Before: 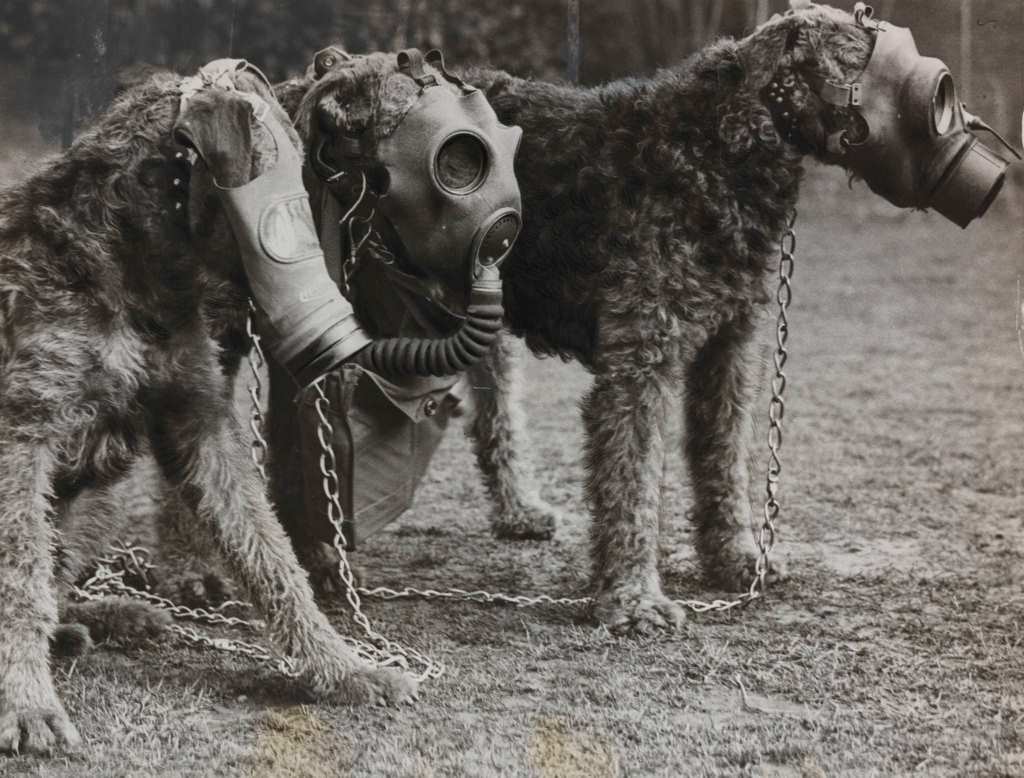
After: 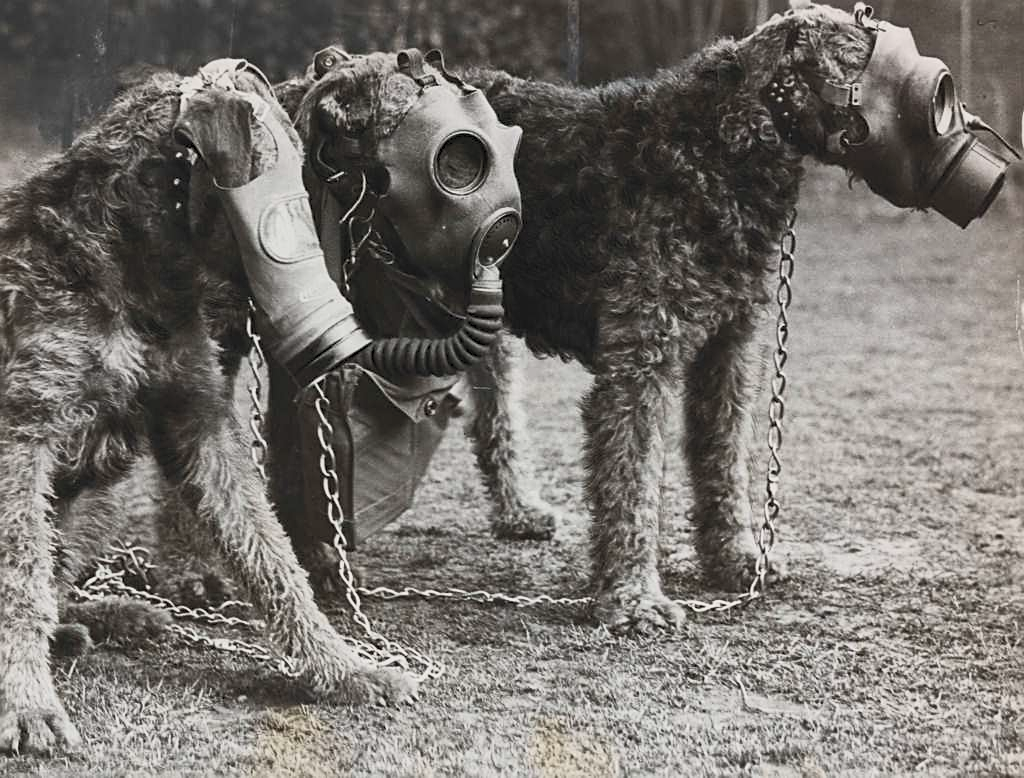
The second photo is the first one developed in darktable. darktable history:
exposure: black level correction 0, exposure -0.766 EV, compensate highlight preservation false
sharpen: on, module defaults
contrast brightness saturation: contrast 0.39, brightness 0.53
